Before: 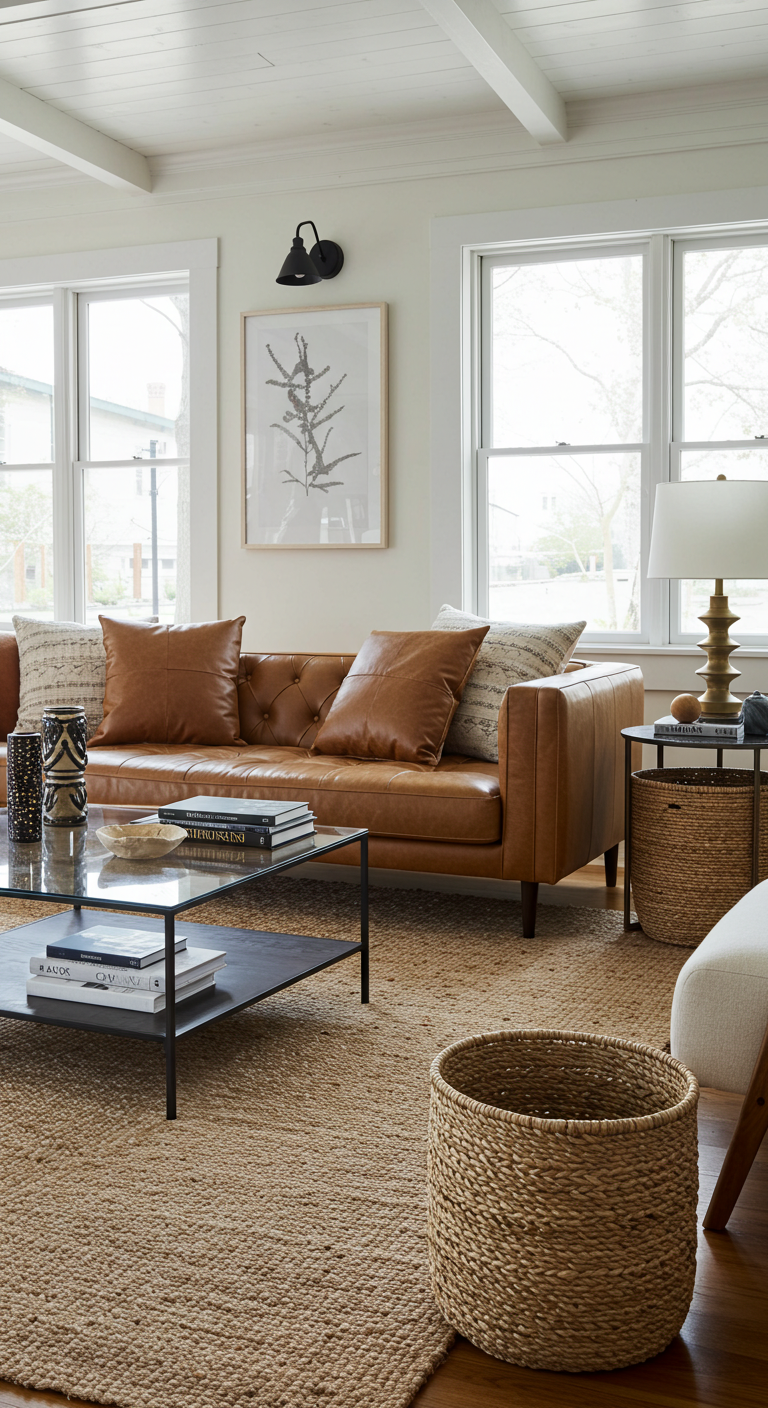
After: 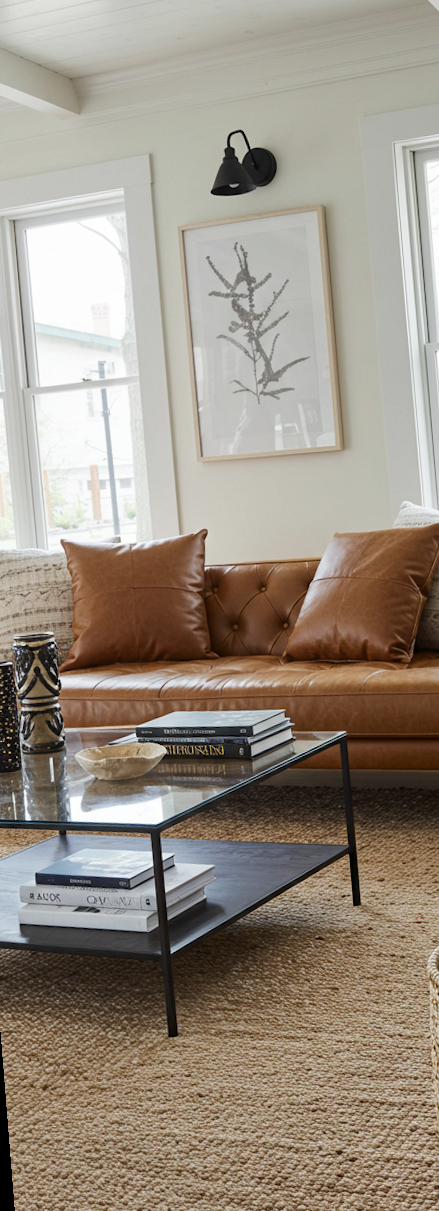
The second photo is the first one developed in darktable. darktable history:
rotate and perspective: rotation -4.57°, crop left 0.054, crop right 0.944, crop top 0.087, crop bottom 0.914
crop: left 5.114%, right 38.589%
